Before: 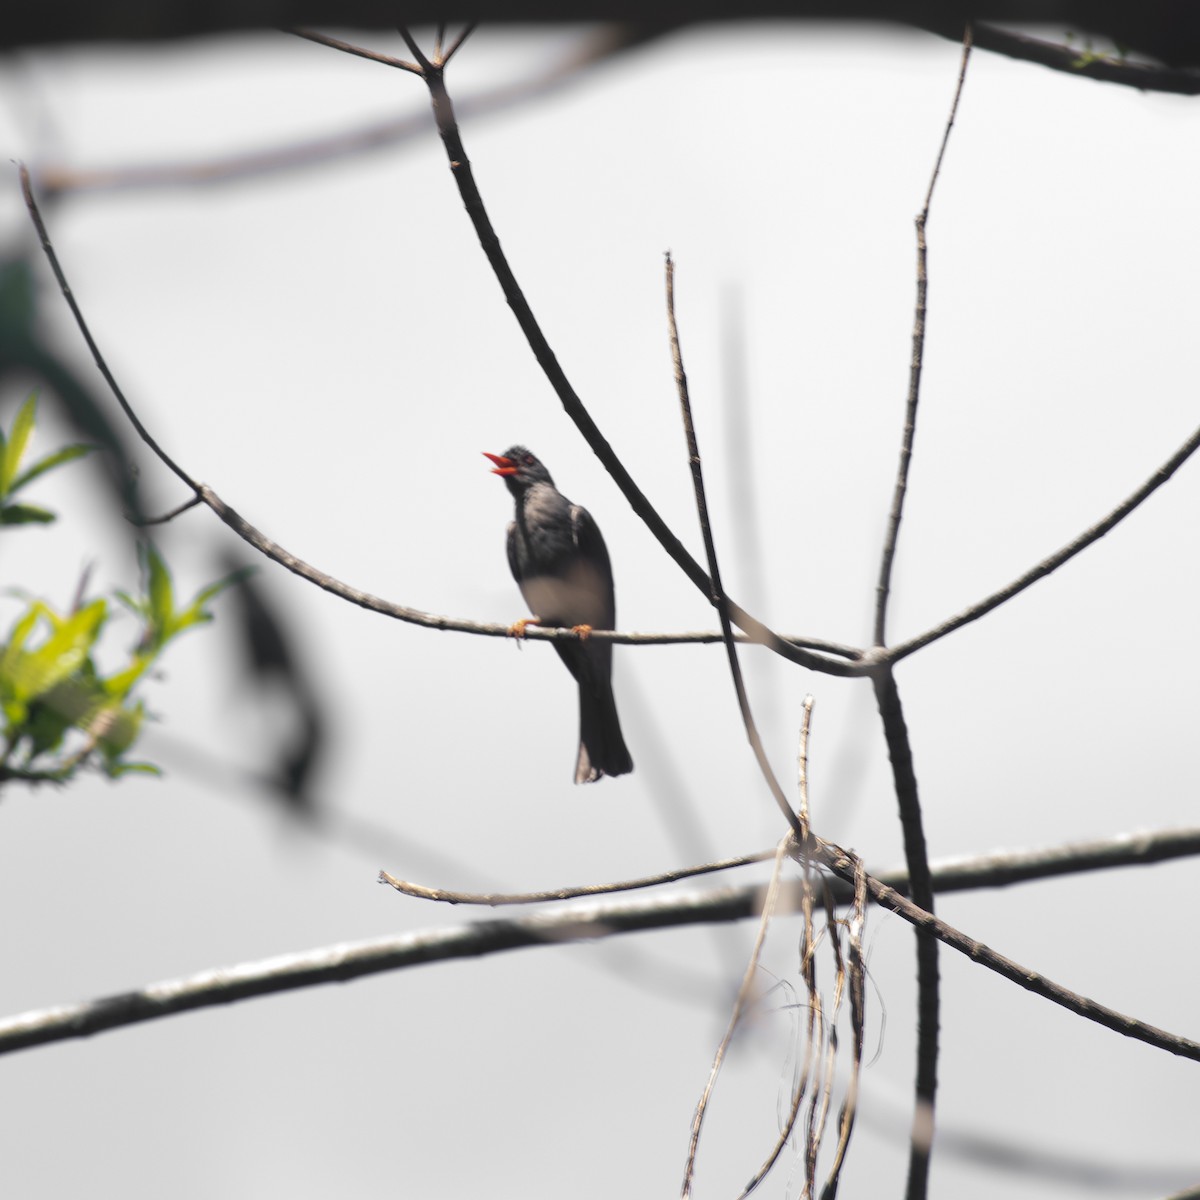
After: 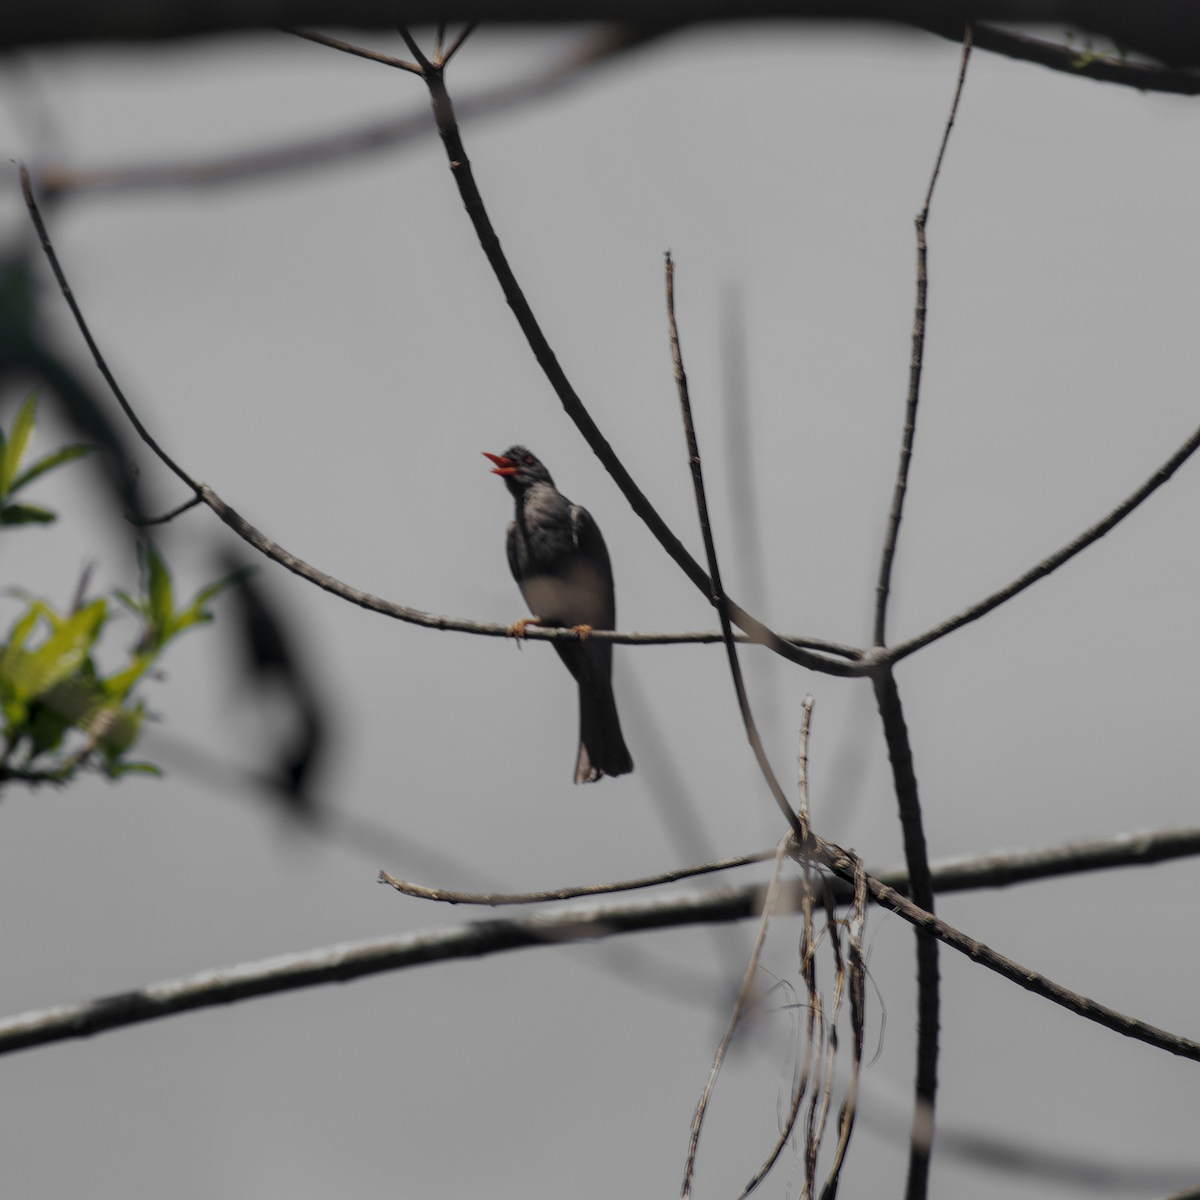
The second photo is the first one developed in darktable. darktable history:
shadows and highlights: radius 46.3, white point adjustment 6.72, compress 79.71%, soften with gaussian
exposure: exposure -1.409 EV, compensate highlight preservation false
local contrast: on, module defaults
